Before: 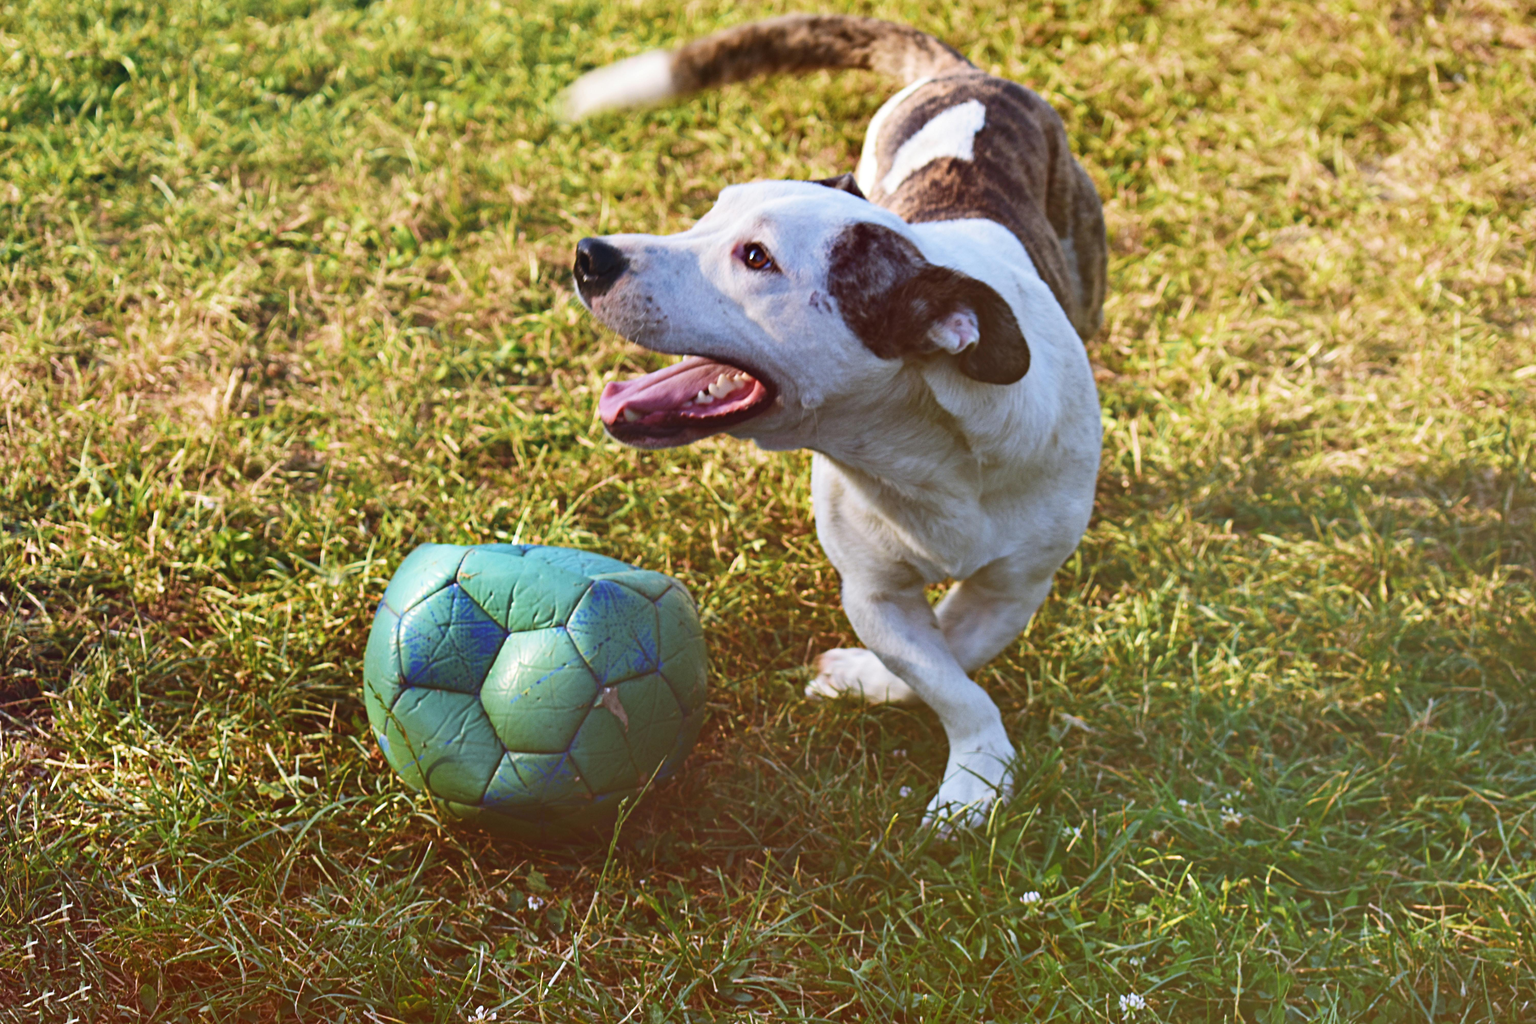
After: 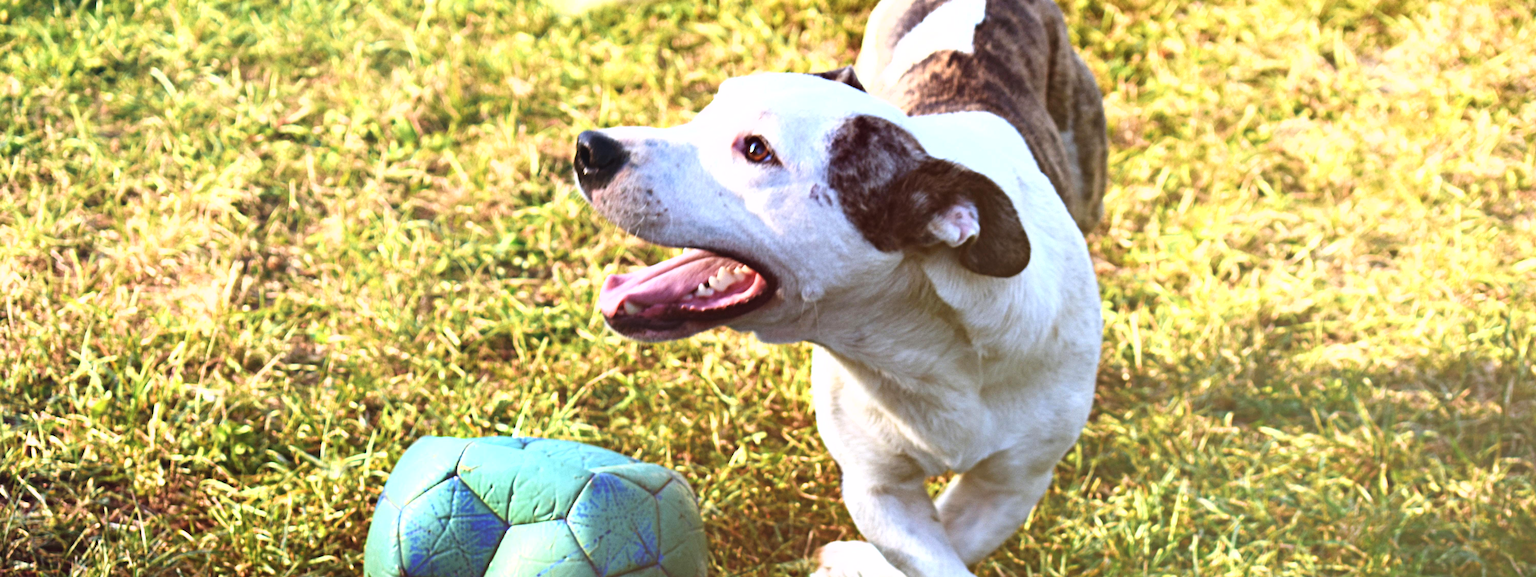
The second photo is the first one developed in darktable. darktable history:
tone equalizer: -8 EV -0.773 EV, -7 EV -0.737 EV, -6 EV -0.584 EV, -5 EV -0.392 EV, -3 EV 0.374 EV, -2 EV 0.6 EV, -1 EV 0.68 EV, +0 EV 0.765 EV
shadows and highlights: shadows -11.48, white point adjustment 3.98, highlights 27.38
crop and rotate: top 10.513%, bottom 33.04%
